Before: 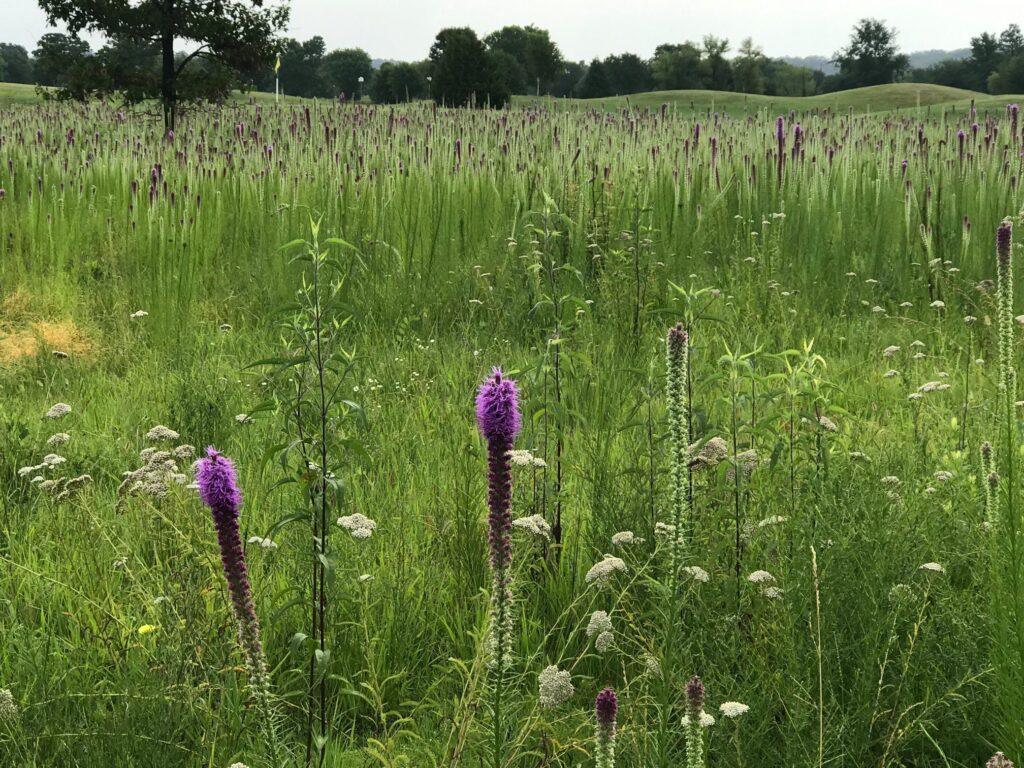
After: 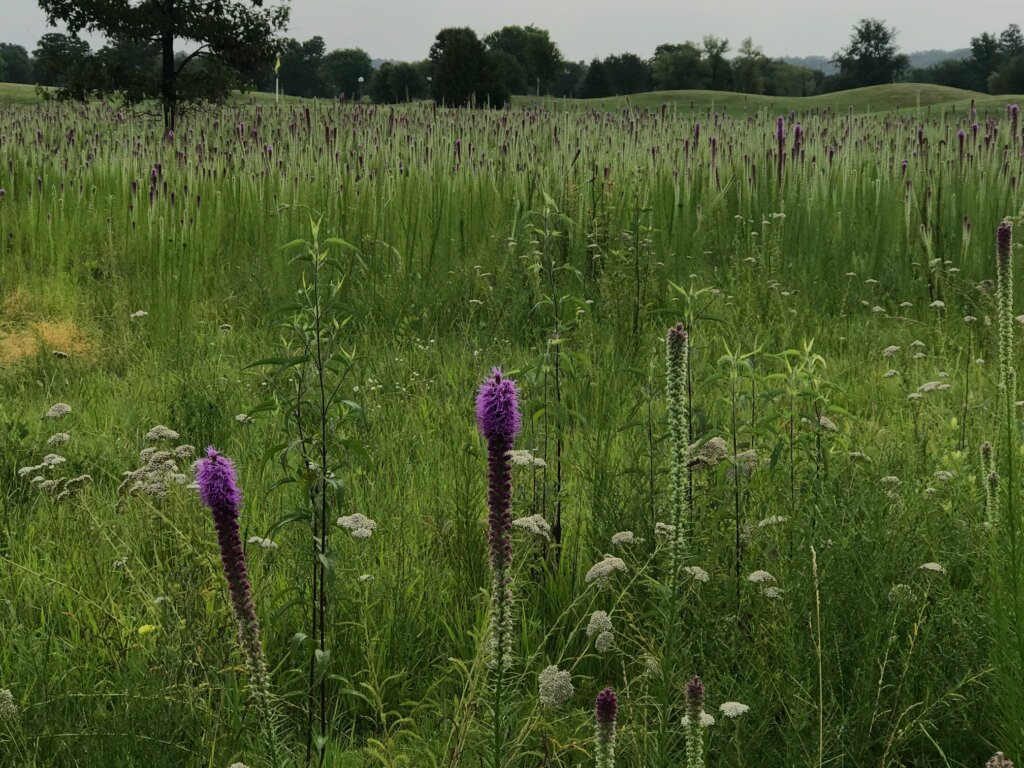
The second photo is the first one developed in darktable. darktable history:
exposure: black level correction 0, exposure -0.842 EV, compensate highlight preservation false
contrast equalizer: y [[0.5 ×6], [0.5 ×6], [0.5, 0.5, 0.501, 0.545, 0.707, 0.863], [0 ×6], [0 ×6]]
